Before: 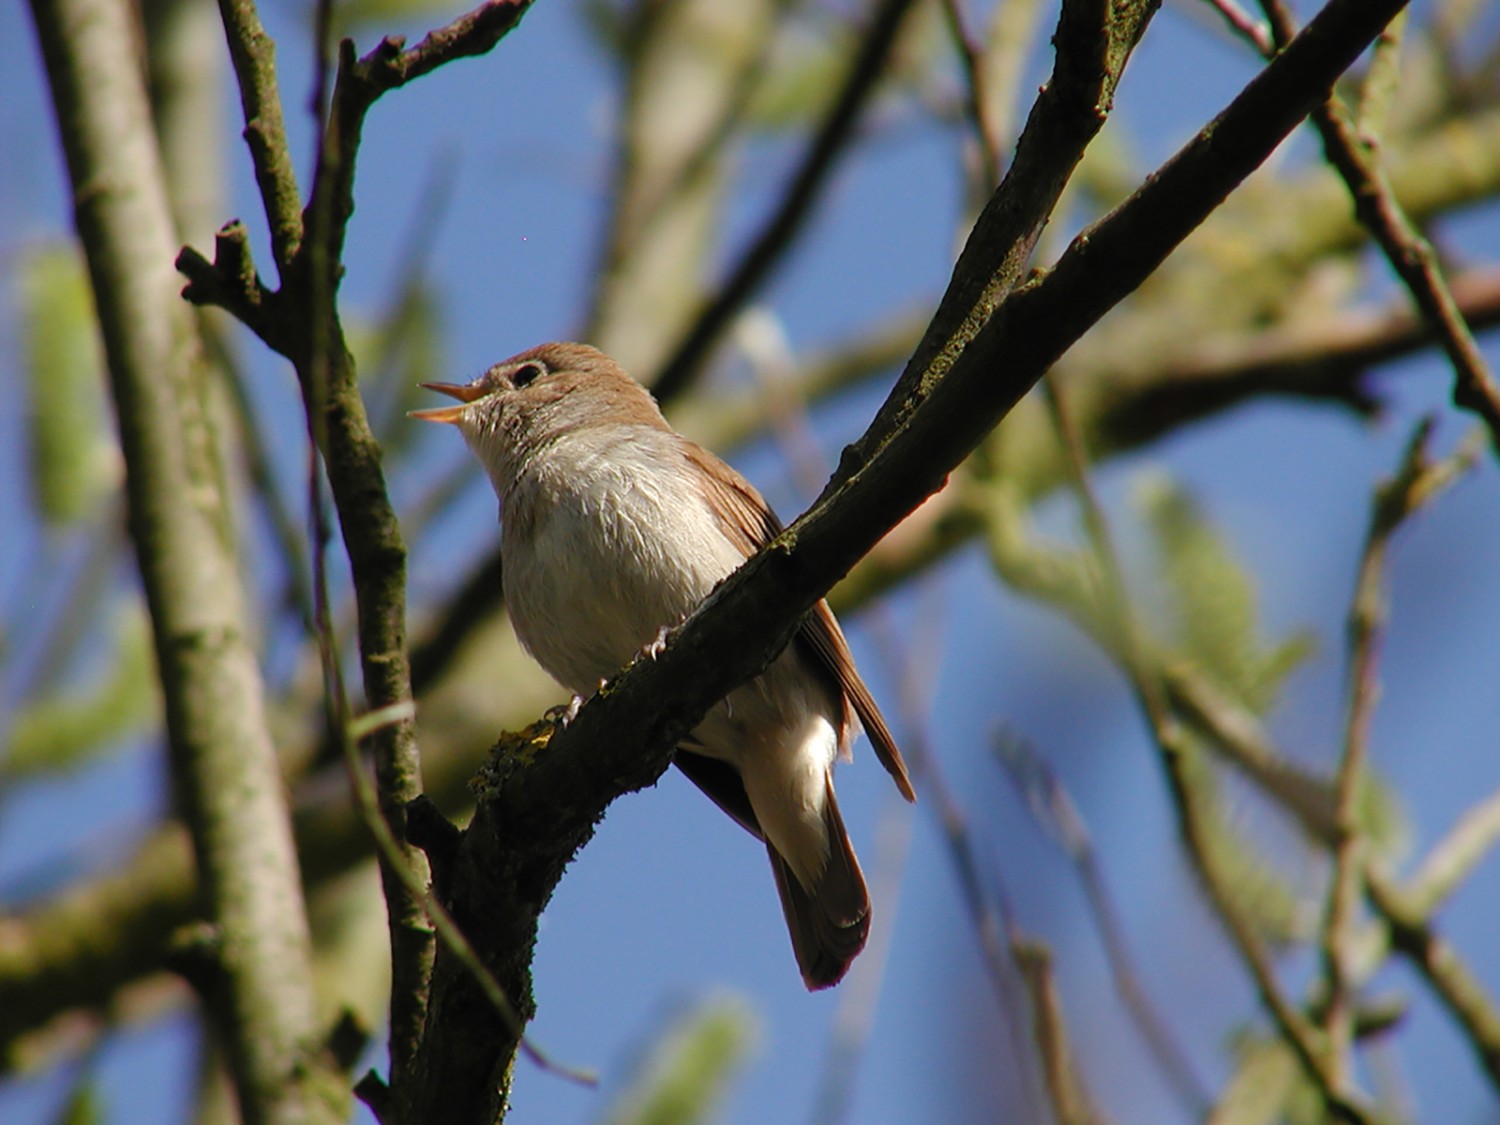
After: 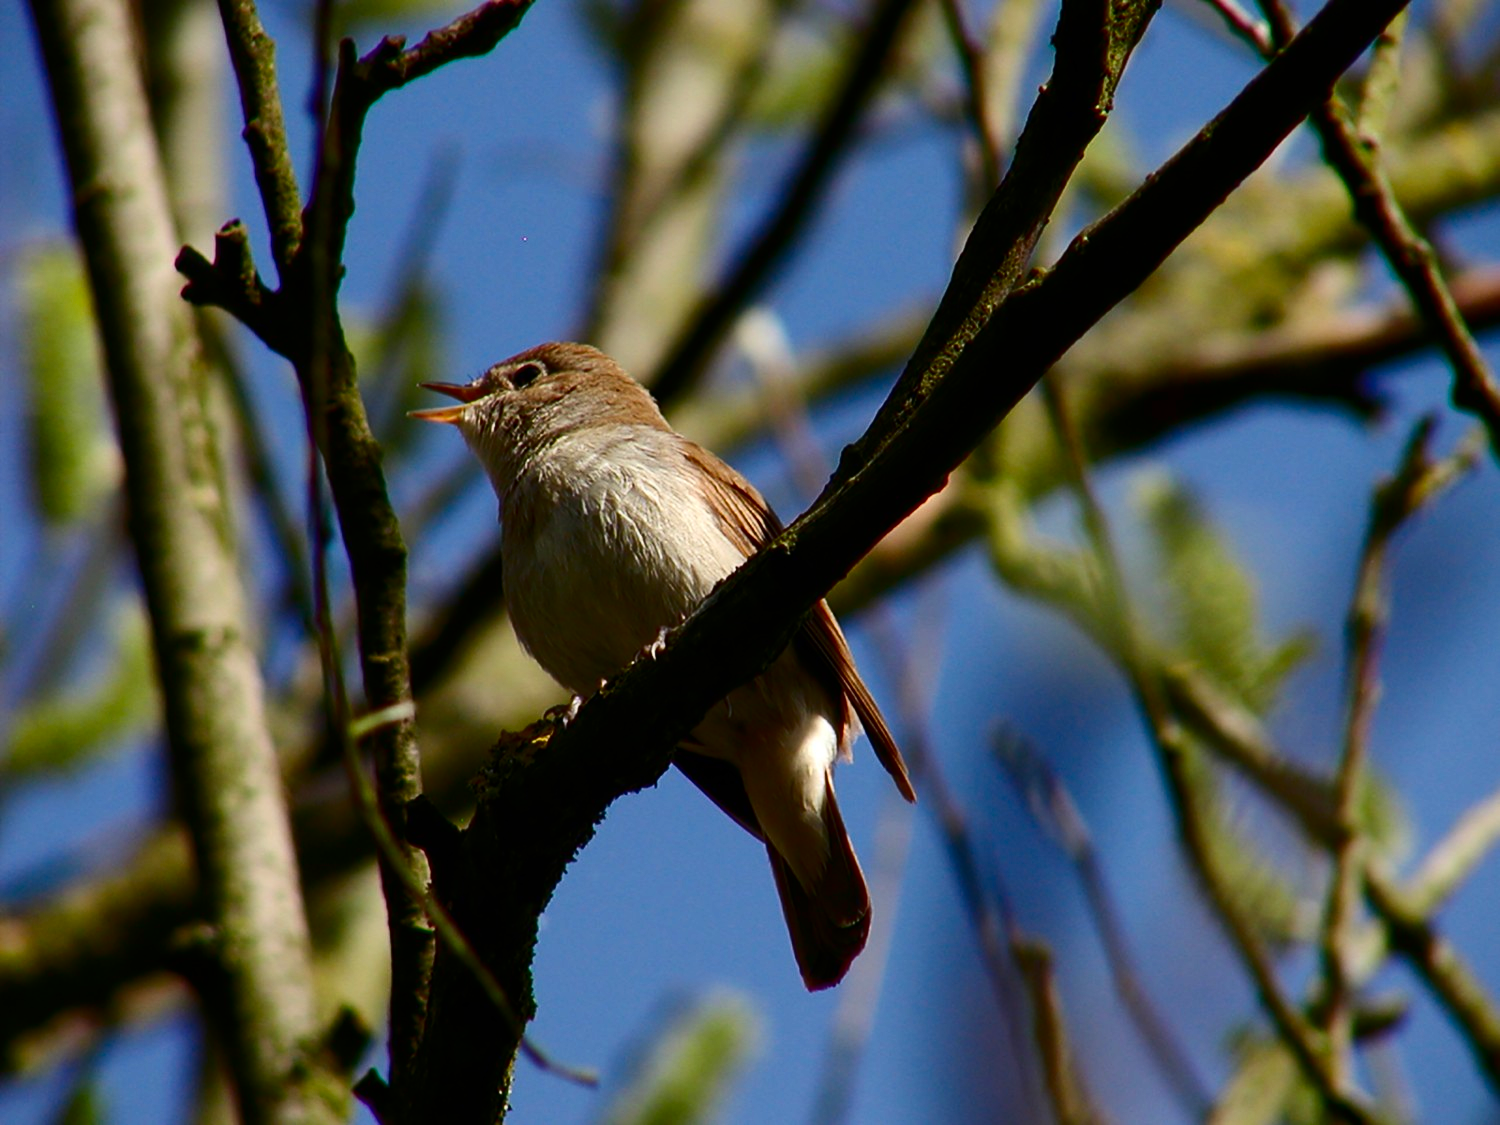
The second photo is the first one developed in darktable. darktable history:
contrast brightness saturation: contrast 0.221, brightness -0.188, saturation 0.241
